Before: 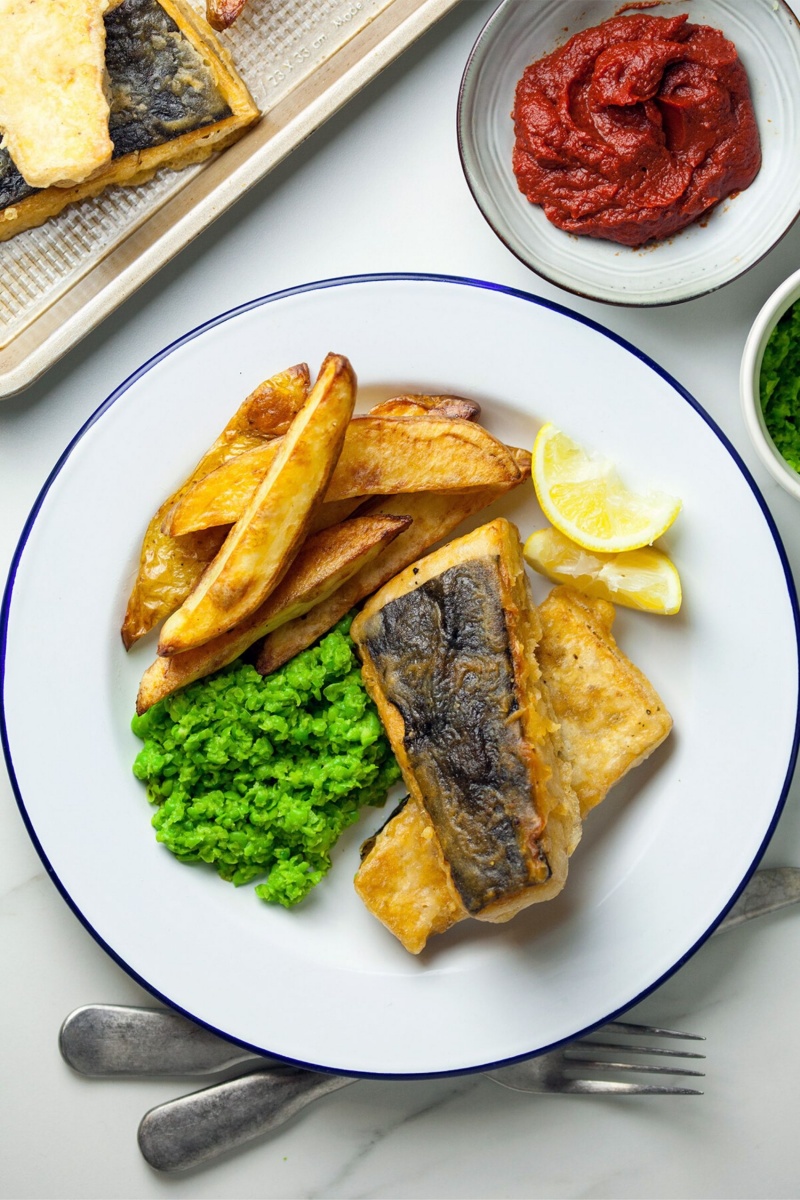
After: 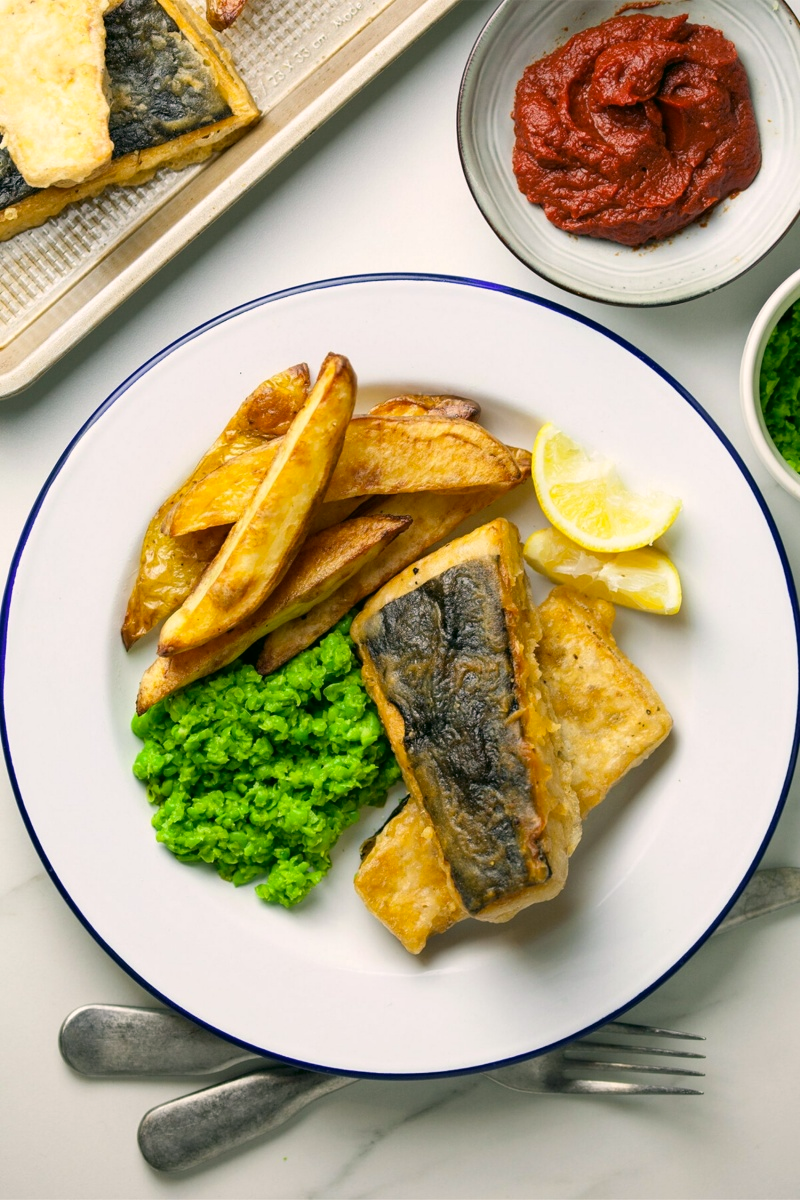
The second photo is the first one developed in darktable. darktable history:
color correction: highlights a* 4.53, highlights b* 4.98, shadows a* -7.18, shadows b* 5.06
